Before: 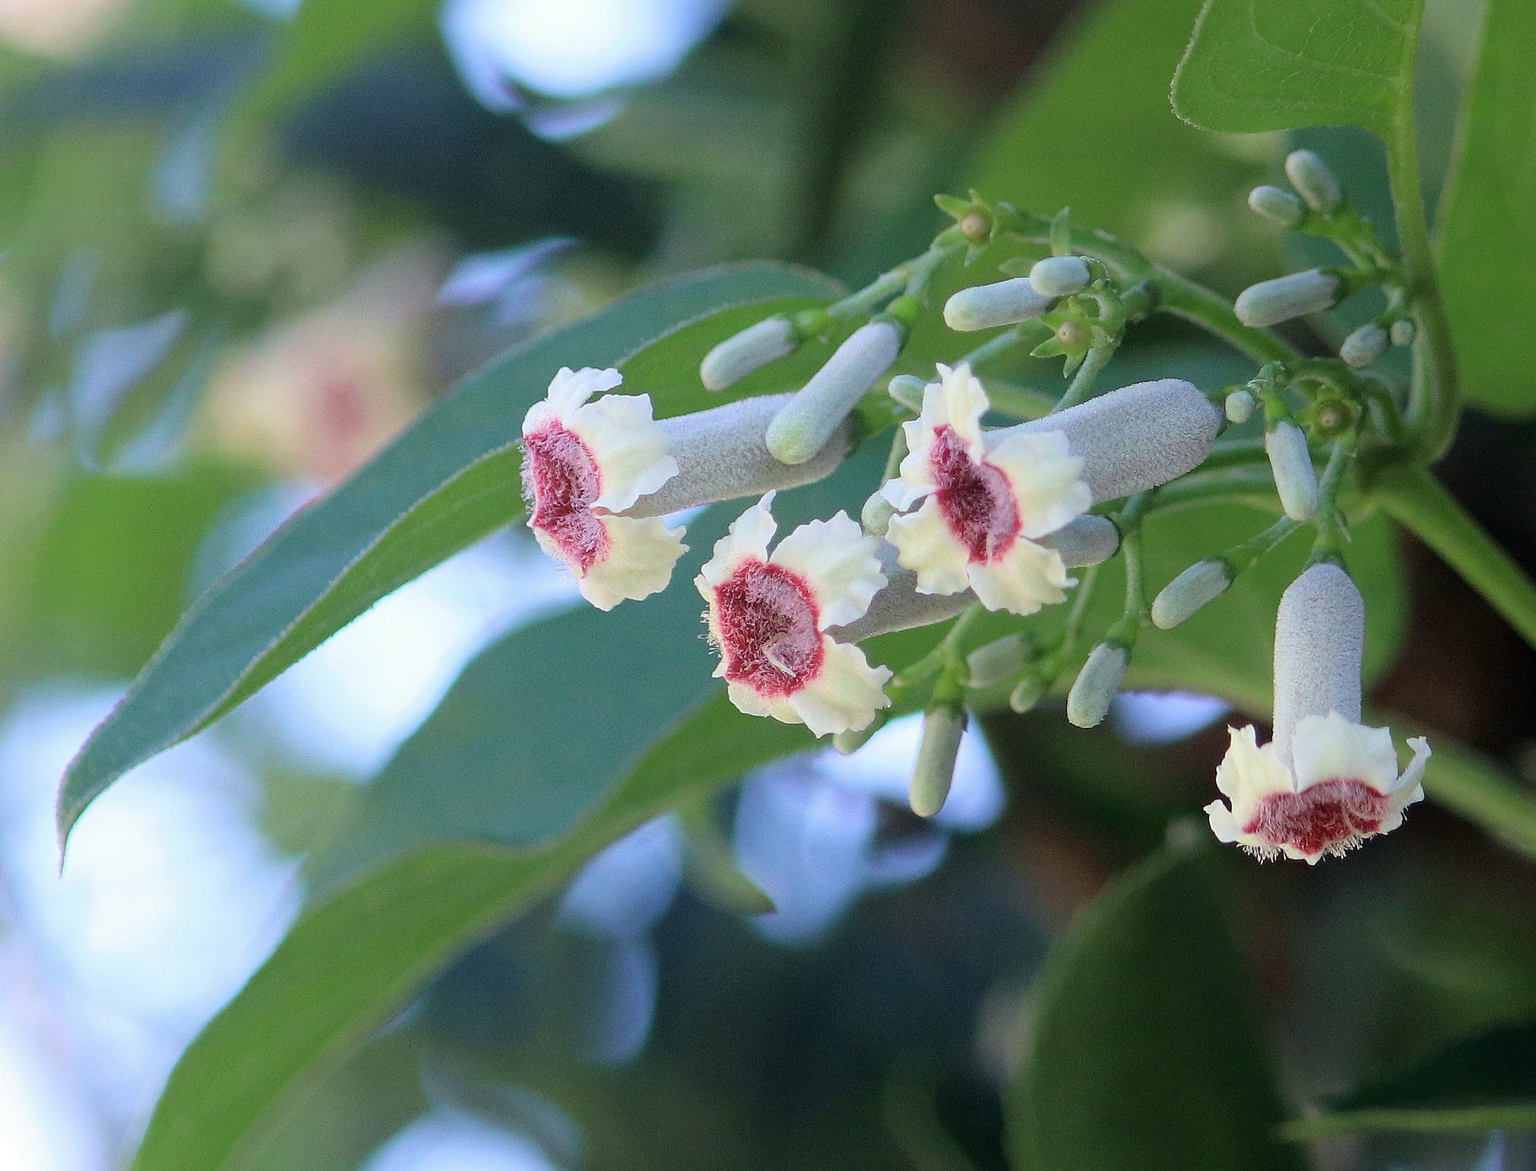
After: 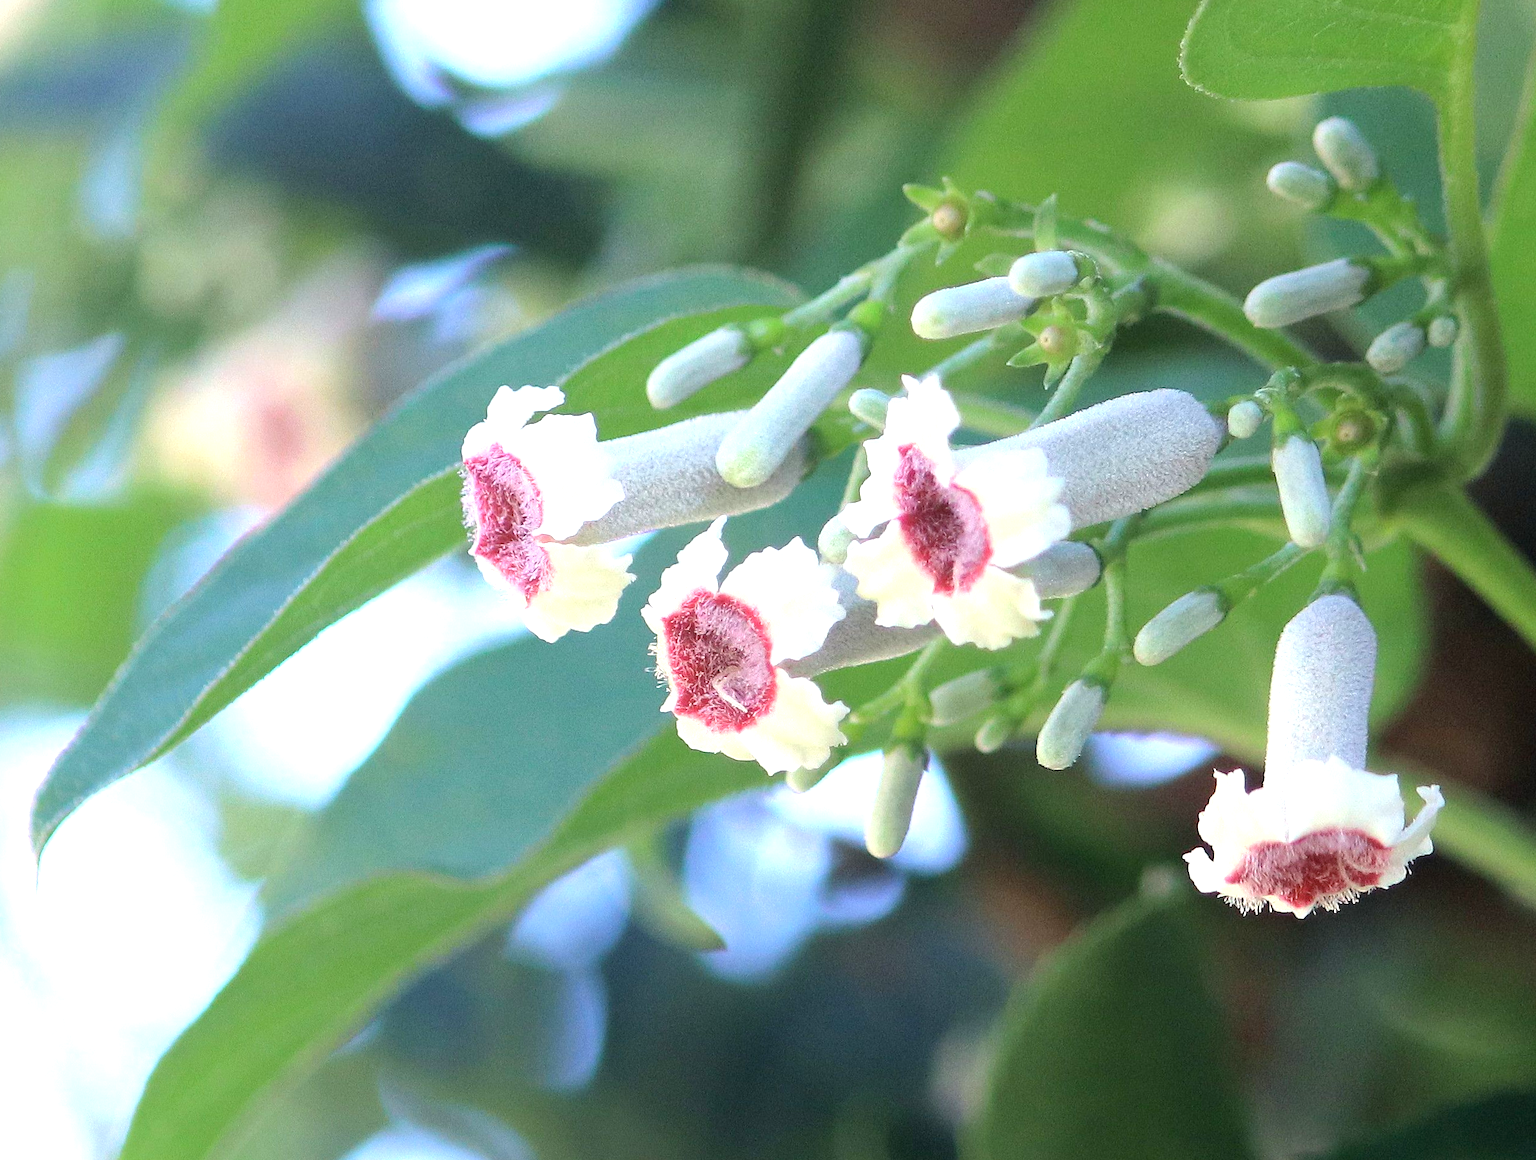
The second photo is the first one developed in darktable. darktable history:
exposure: black level correction 0, exposure 1 EV, compensate exposure bias true, compensate highlight preservation false
contrast equalizer: octaves 7, y [[0.502, 0.505, 0.512, 0.529, 0.564, 0.588], [0.5 ×6], [0.502, 0.505, 0.512, 0.529, 0.564, 0.588], [0, 0.001, 0.001, 0.004, 0.008, 0.011], [0, 0.001, 0.001, 0.004, 0.008, 0.011]], mix -1
shadows and highlights: shadows 25, highlights -25
rotate and perspective: rotation 0.062°, lens shift (vertical) 0.115, lens shift (horizontal) -0.133, crop left 0.047, crop right 0.94, crop top 0.061, crop bottom 0.94
